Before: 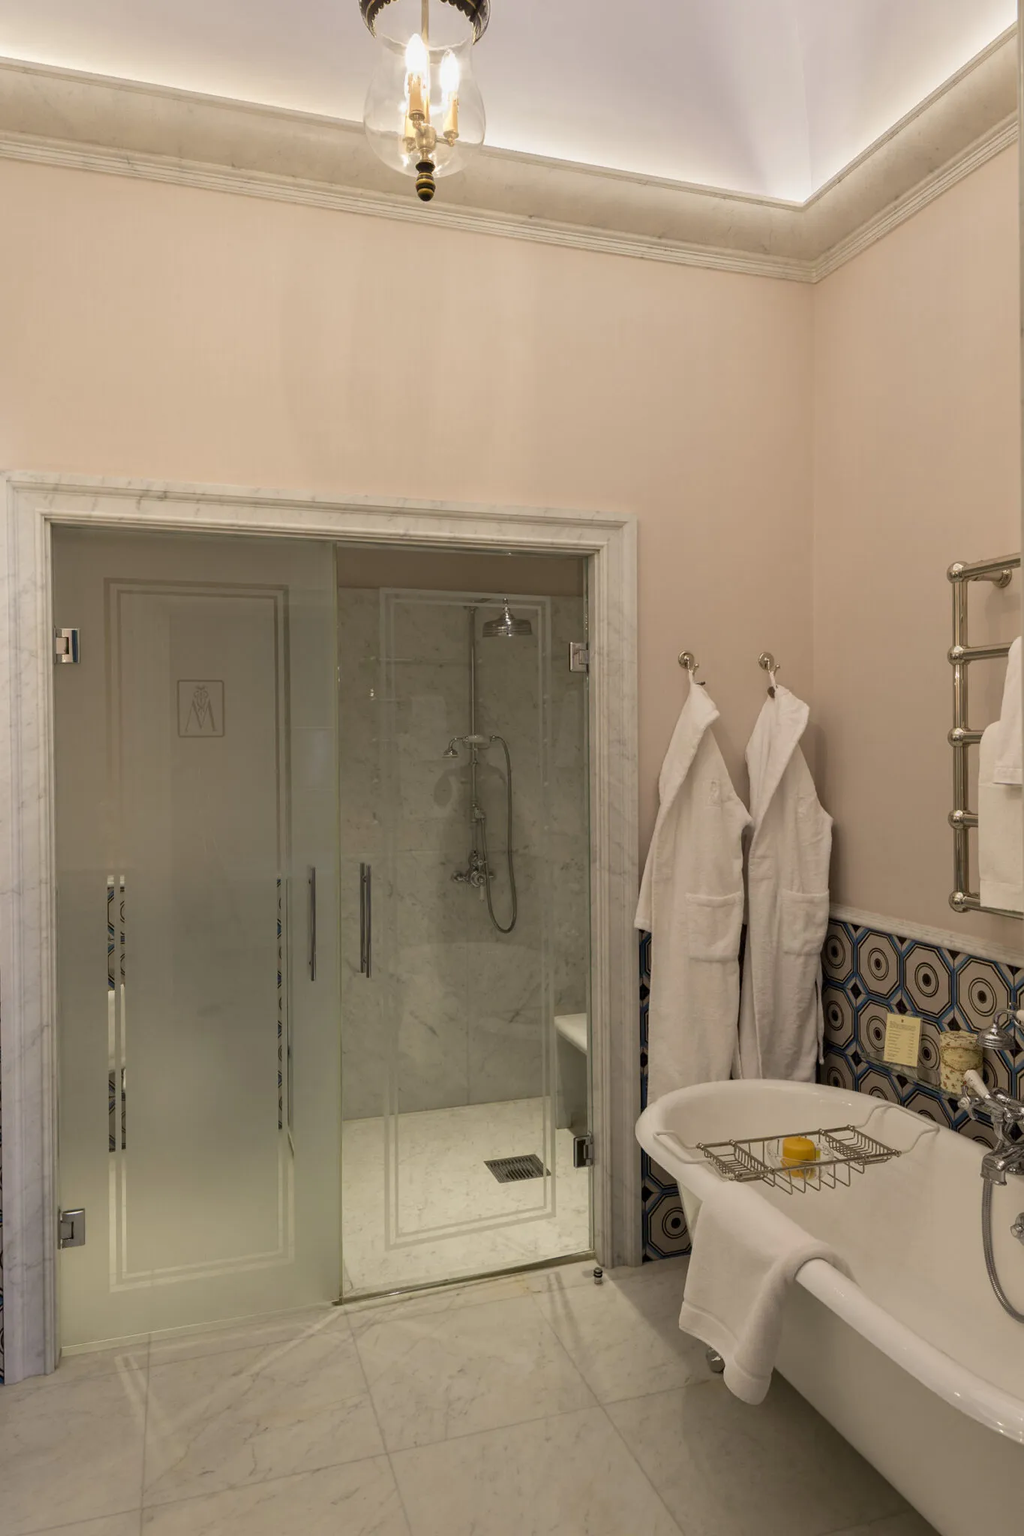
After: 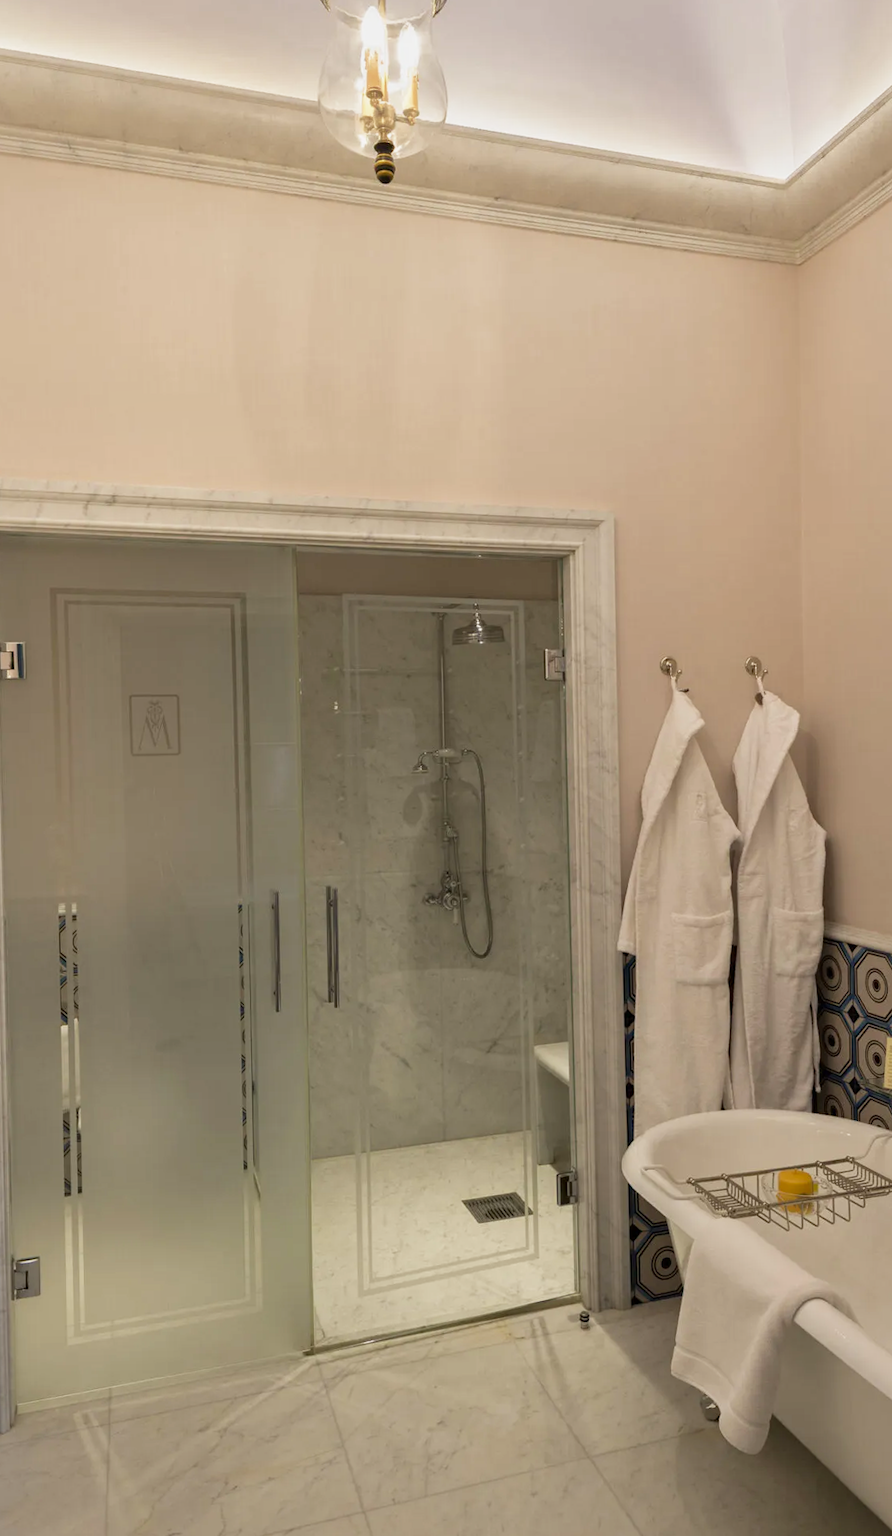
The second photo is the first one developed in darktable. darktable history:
crop and rotate: angle 0.839°, left 4.362%, top 0.863%, right 11.51%, bottom 2.691%
base curve: curves: ch0 [(0, 0) (0.666, 0.806) (1, 1)], preserve colors none
shadows and highlights: shadows -20.26, white point adjustment -2.17, highlights -35.22
